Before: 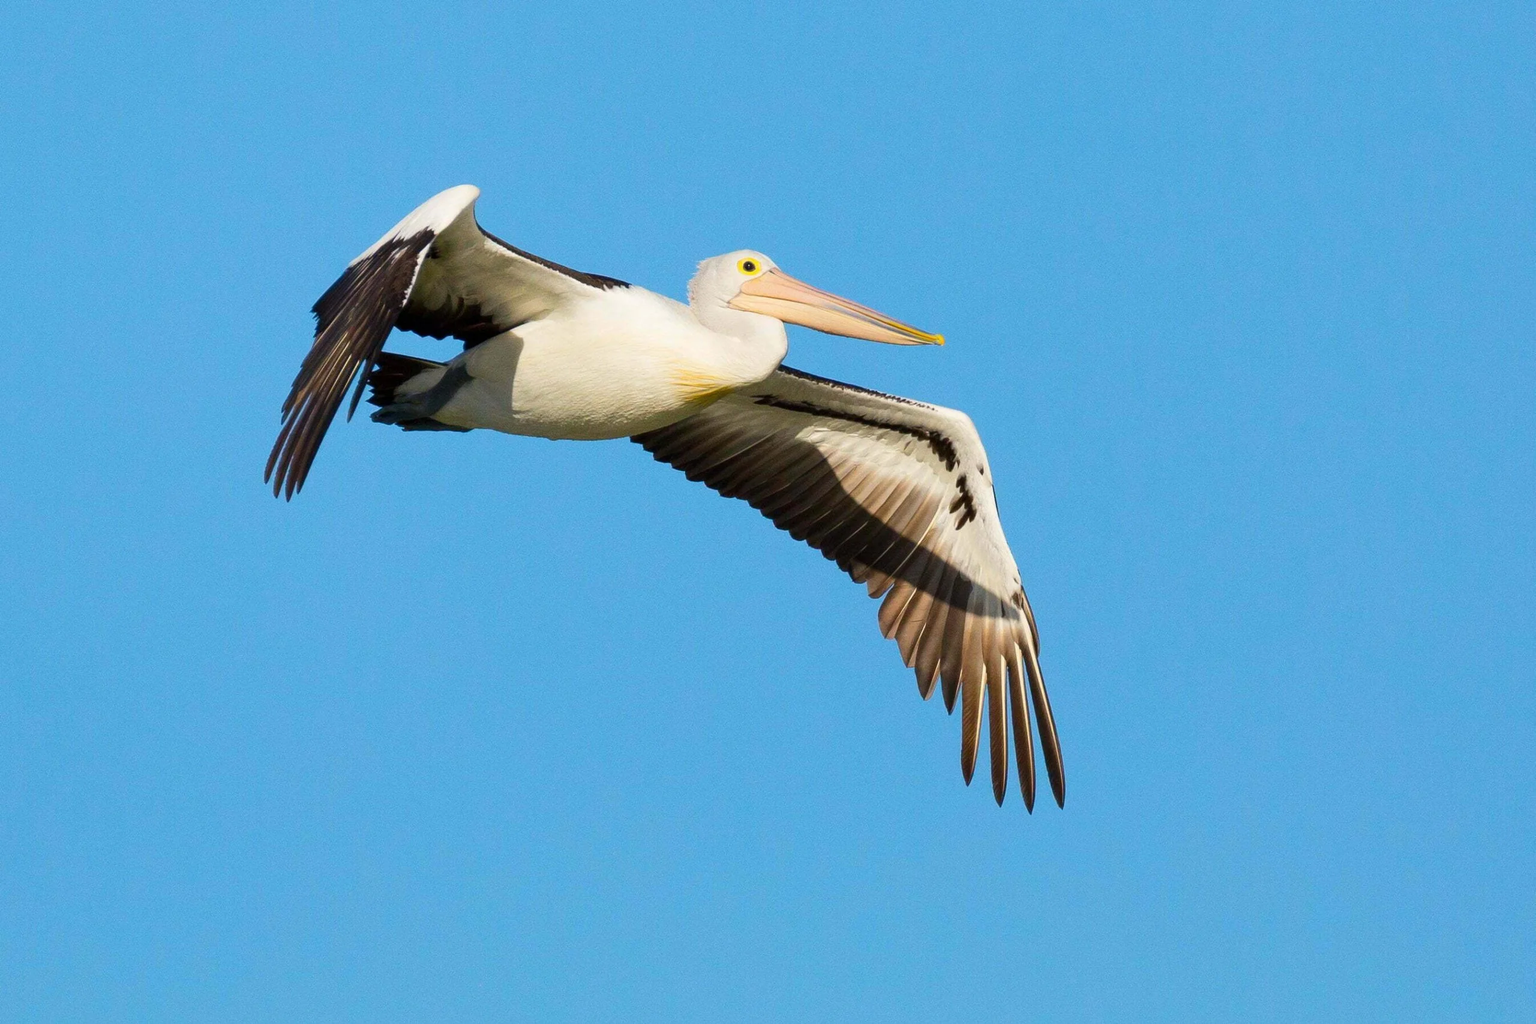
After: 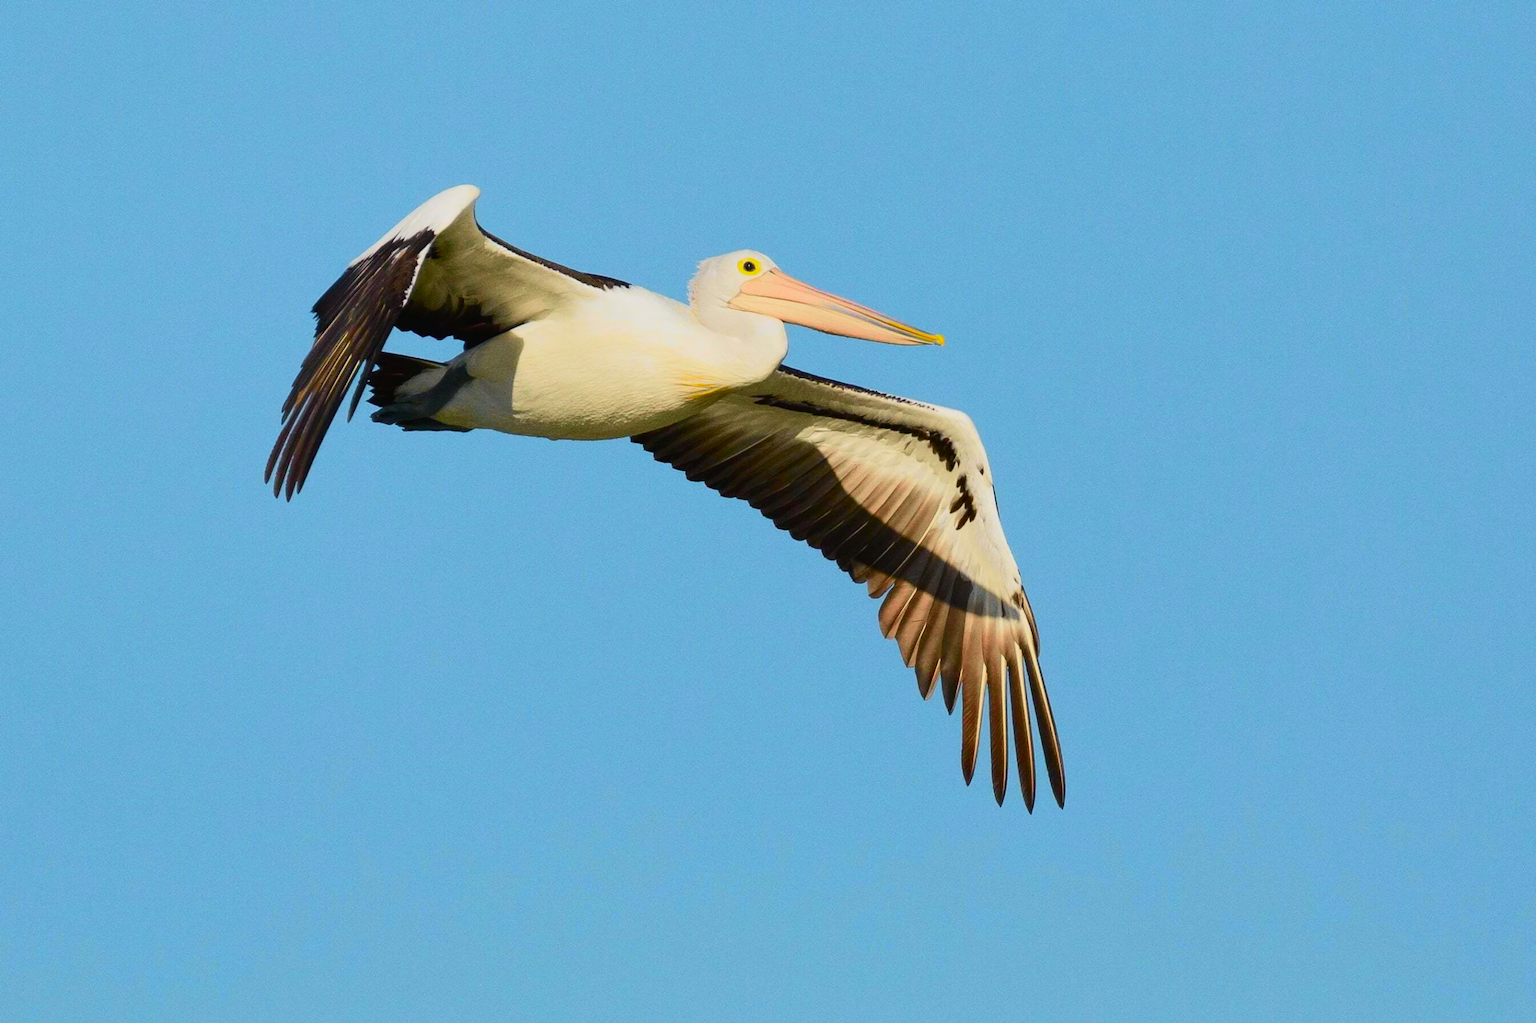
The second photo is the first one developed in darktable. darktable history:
tone curve: curves: ch0 [(0, 0.018) (0.036, 0.038) (0.15, 0.131) (0.27, 0.247) (0.545, 0.561) (0.761, 0.761) (1, 0.919)]; ch1 [(0, 0) (0.179, 0.173) (0.322, 0.32) (0.429, 0.431) (0.502, 0.5) (0.519, 0.522) (0.562, 0.588) (0.625, 0.67) (0.711, 0.745) (1, 1)]; ch2 [(0, 0) (0.29, 0.295) (0.404, 0.436) (0.497, 0.499) (0.521, 0.523) (0.561, 0.605) (0.657, 0.655) (0.712, 0.764) (1, 1)], color space Lab, independent channels, preserve colors none
tone equalizer: on, module defaults
